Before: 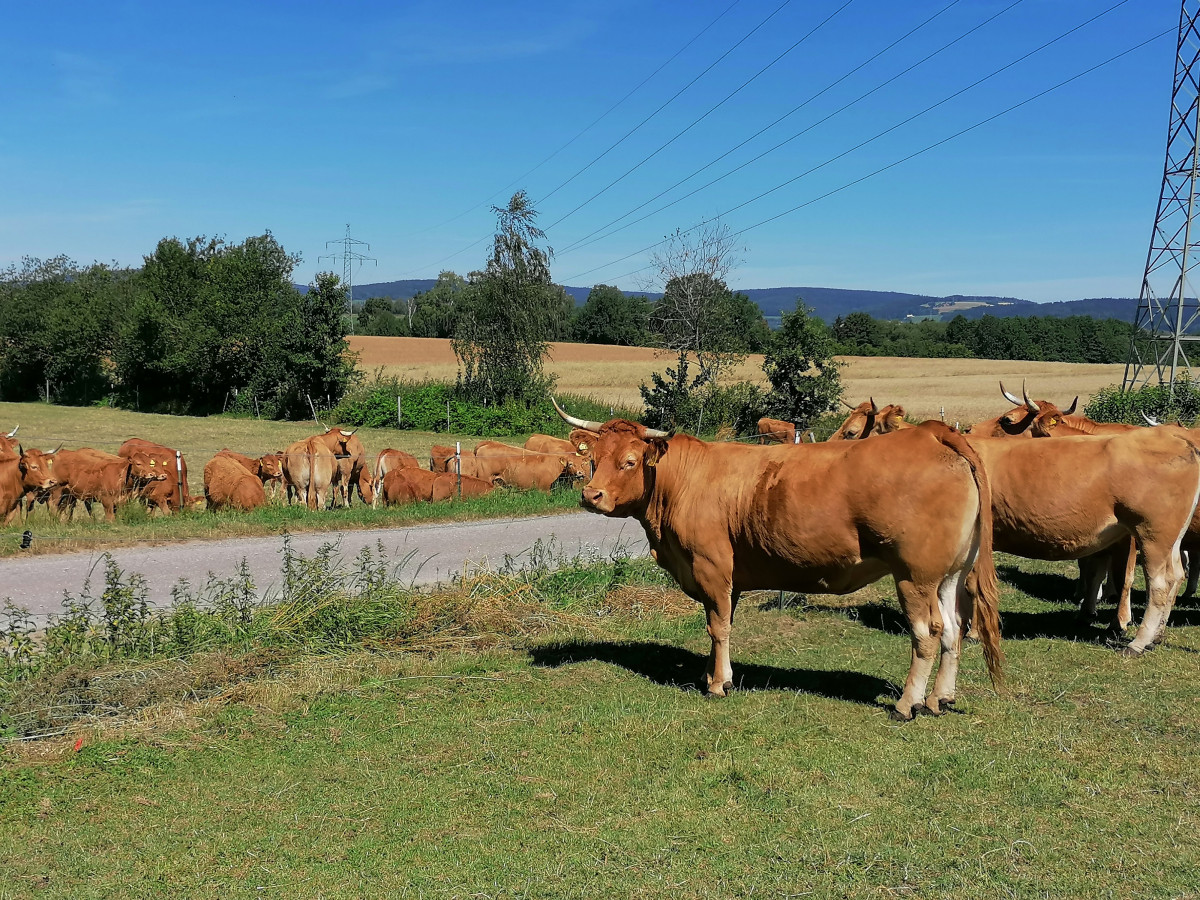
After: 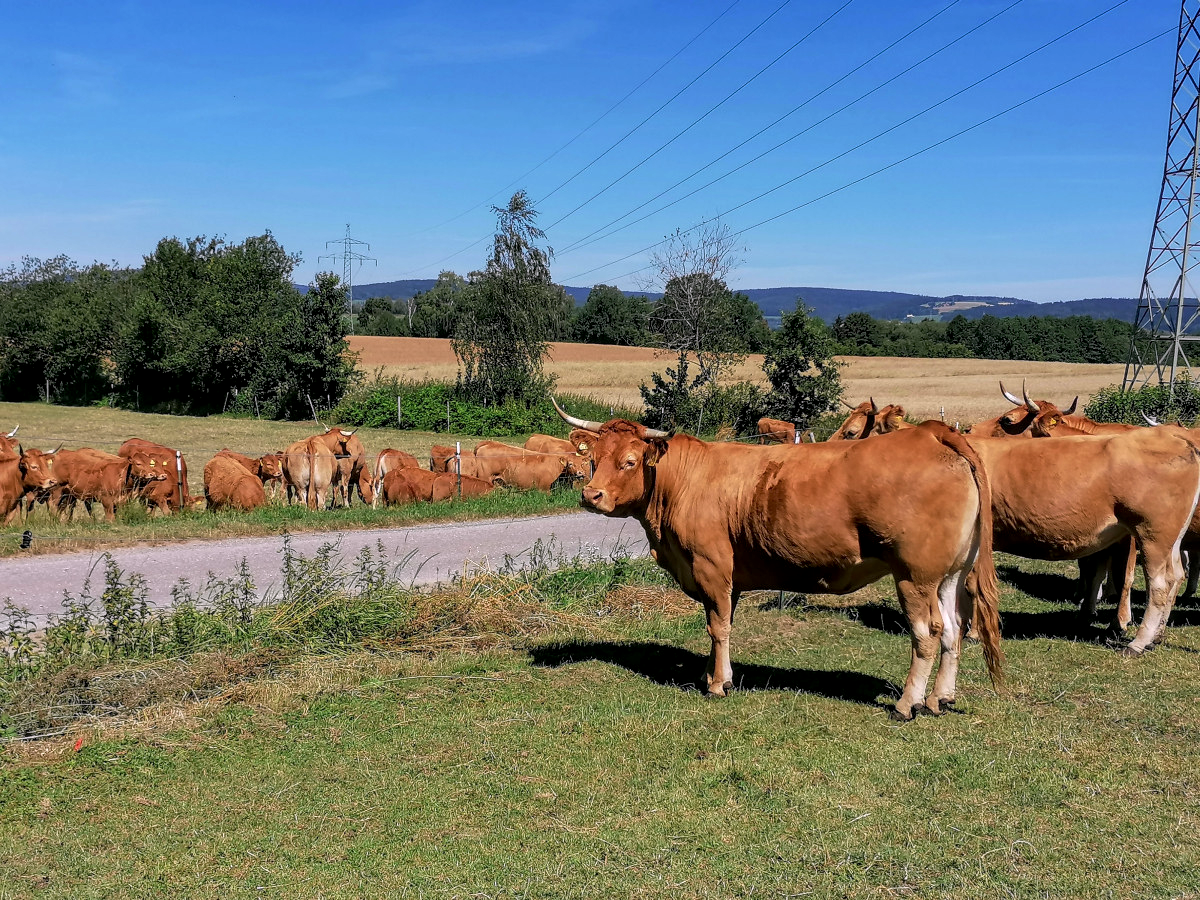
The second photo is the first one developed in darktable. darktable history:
local contrast: detail 130%
white balance: red 1.05, blue 1.072
